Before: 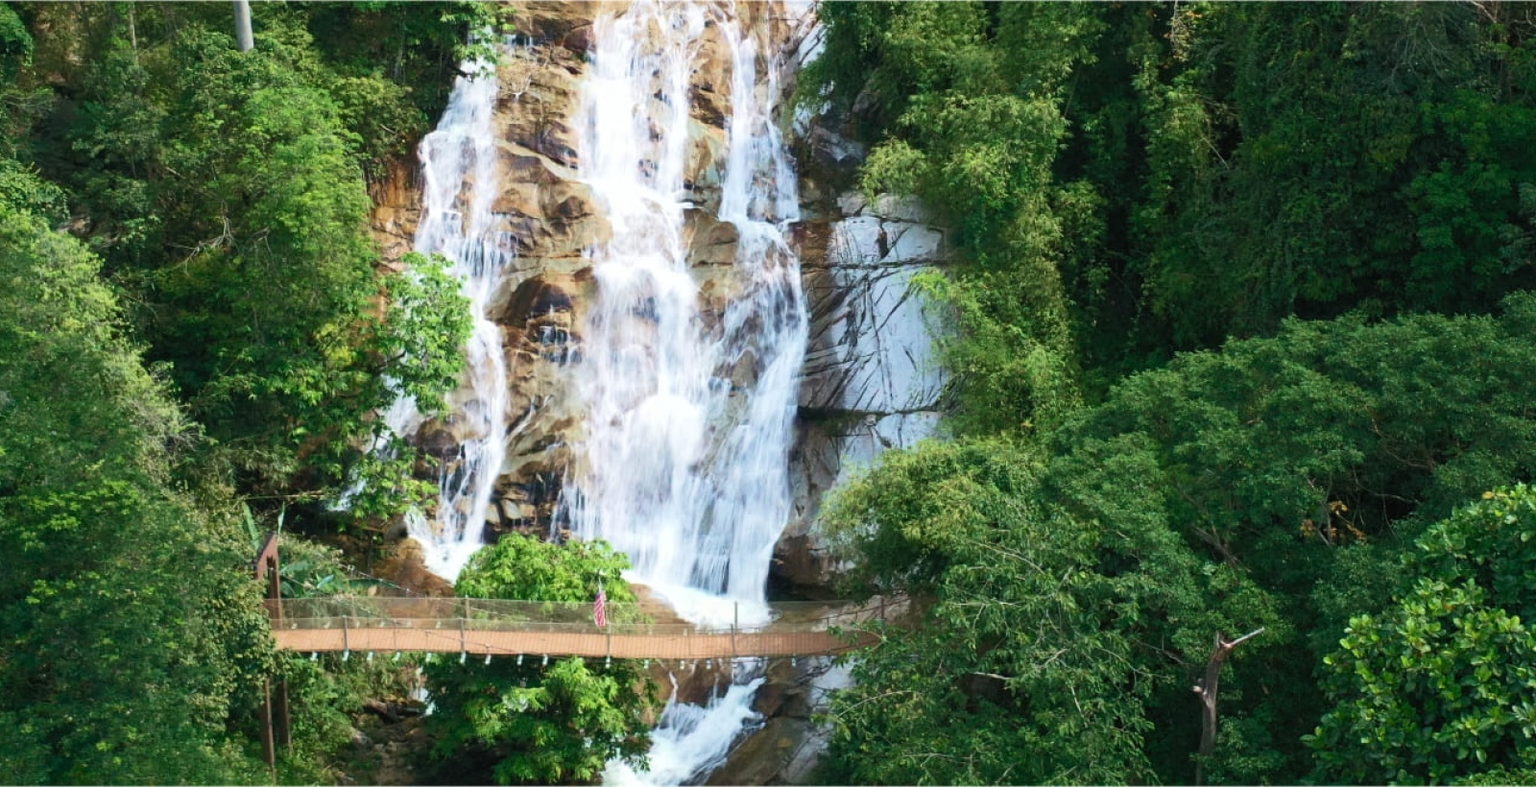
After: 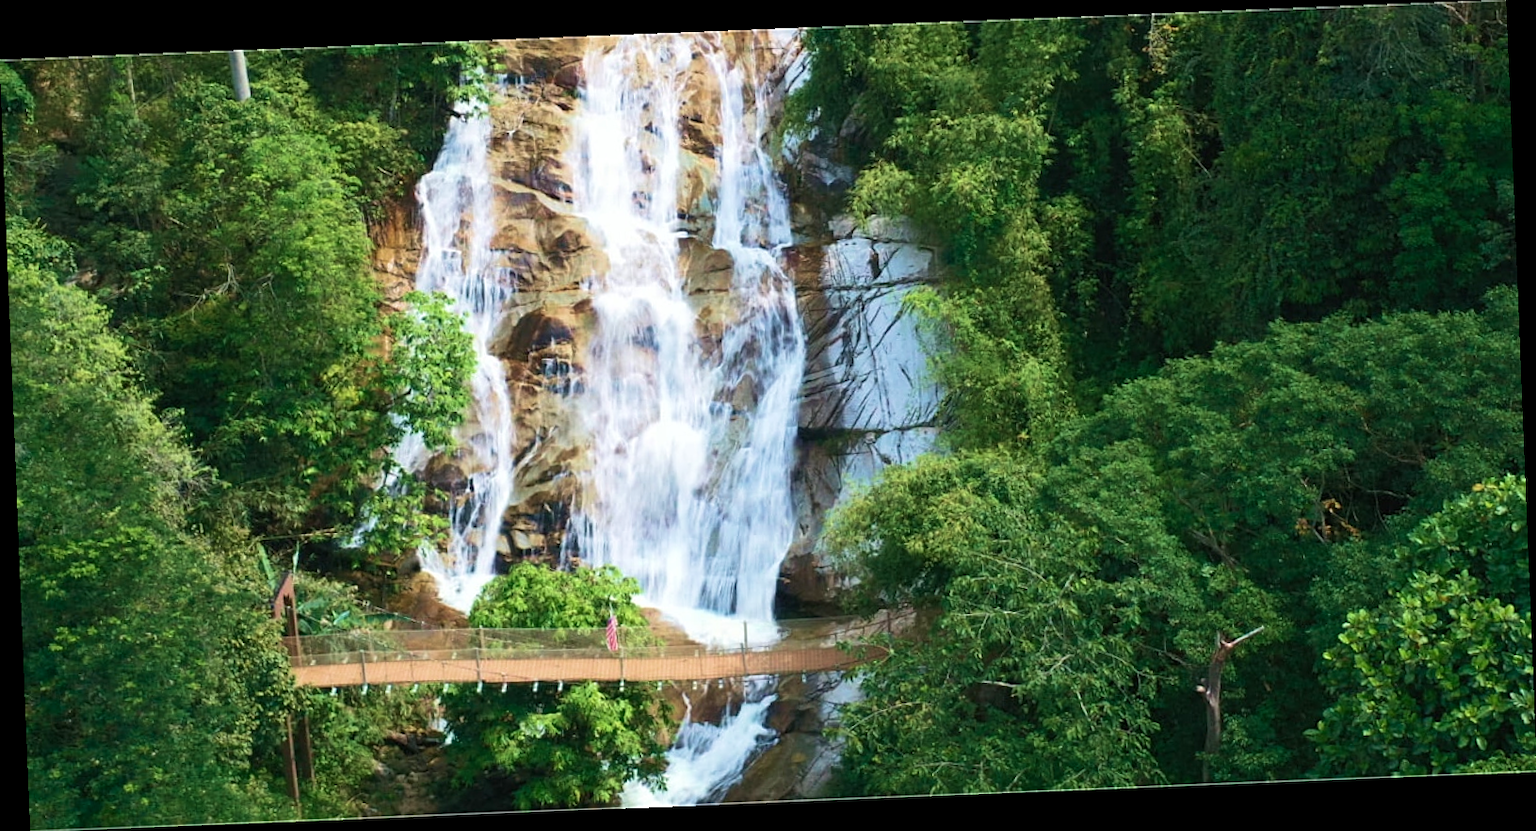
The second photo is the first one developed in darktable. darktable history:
velvia: on, module defaults
sharpen: amount 0.2
rotate and perspective: rotation -2.29°, automatic cropping off
